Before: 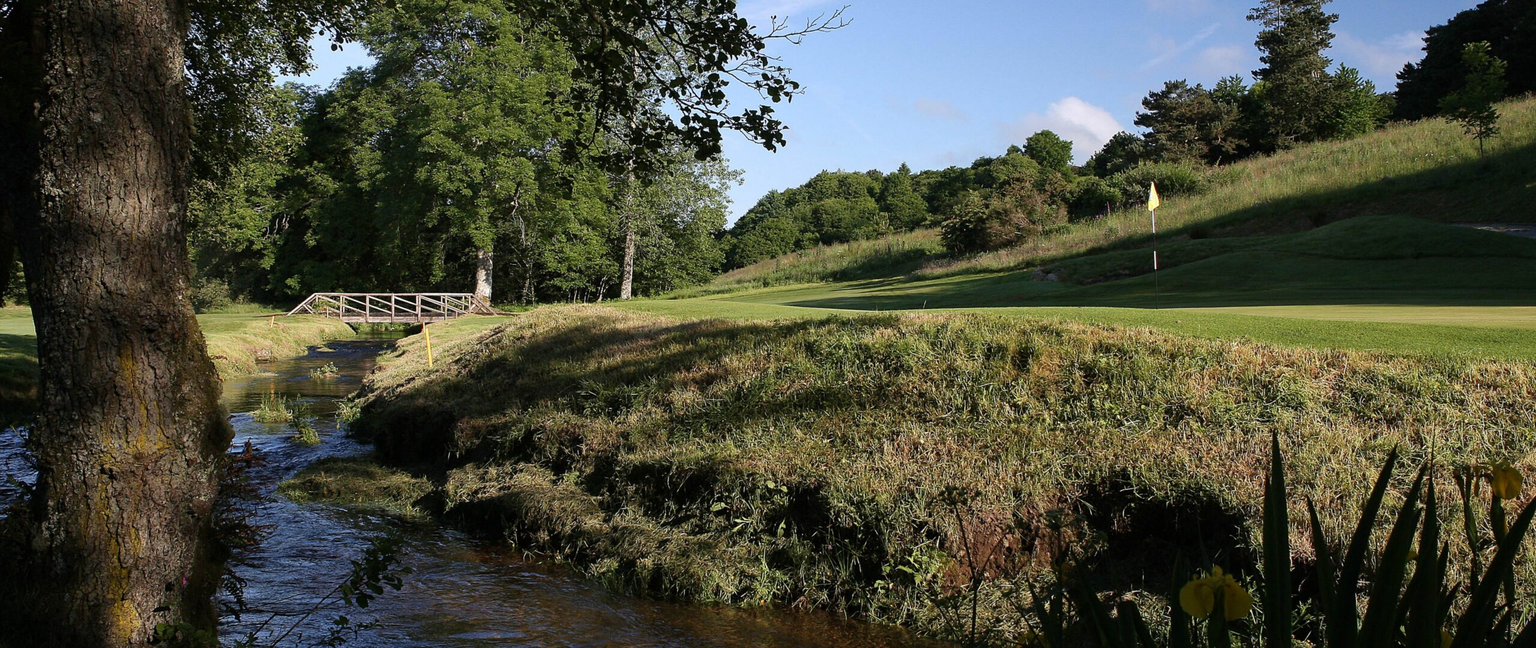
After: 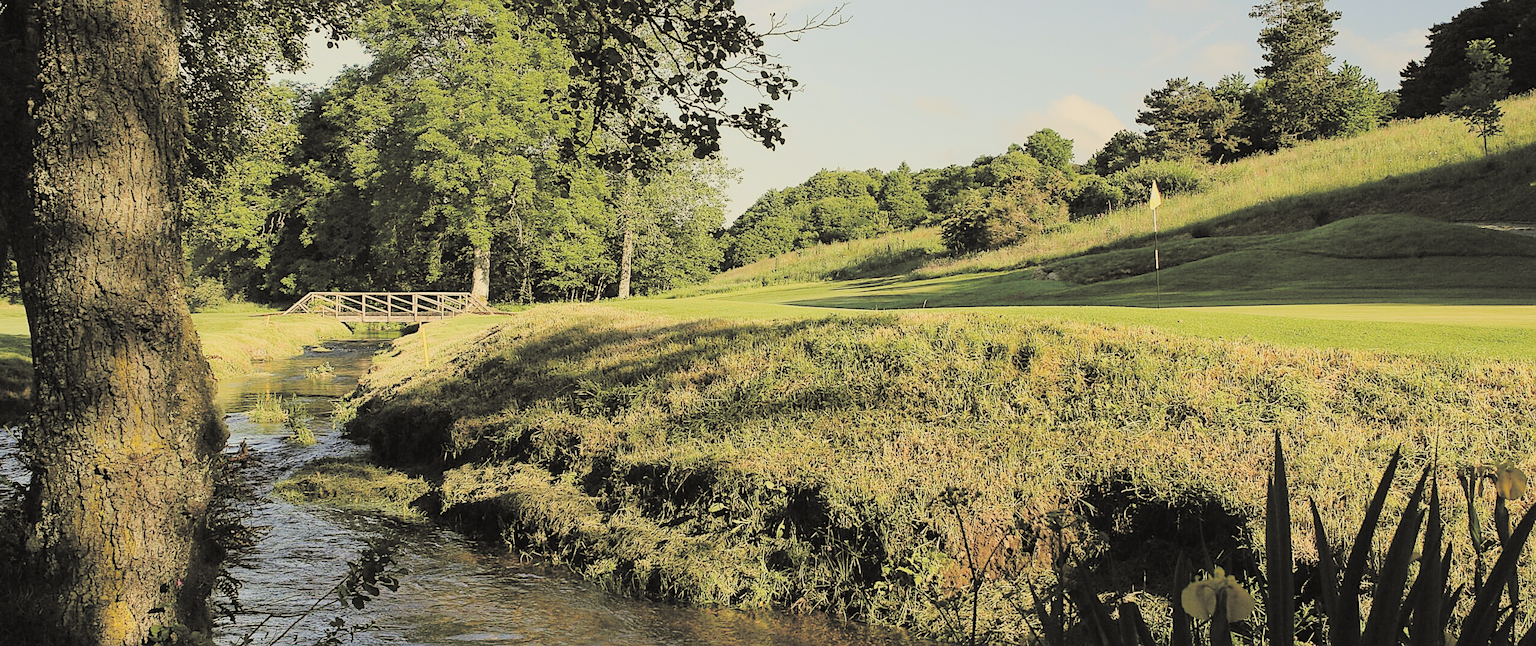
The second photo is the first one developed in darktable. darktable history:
filmic rgb: middle gray luminance 30%, black relative exposure -9 EV, white relative exposure 7 EV, threshold 6 EV, target black luminance 0%, hardness 2.94, latitude 2.04%, contrast 0.963, highlights saturation mix 5%, shadows ↔ highlights balance 12.16%, add noise in highlights 0, preserve chrominance no, color science v3 (2019), use custom middle-gray values true, iterations of high-quality reconstruction 0, contrast in highlights soft, enable highlight reconstruction true
crop: left 0.434%, top 0.485%, right 0.244%, bottom 0.386%
contrast brightness saturation: brightness 1
sharpen: on, module defaults
color balance: mode lift, gamma, gain (sRGB), lift [1.04, 1, 1, 0.97], gamma [1.01, 1, 1, 0.97], gain [0.96, 1, 1, 0.97]
color correction: highlights a* 1.39, highlights b* 17.83
